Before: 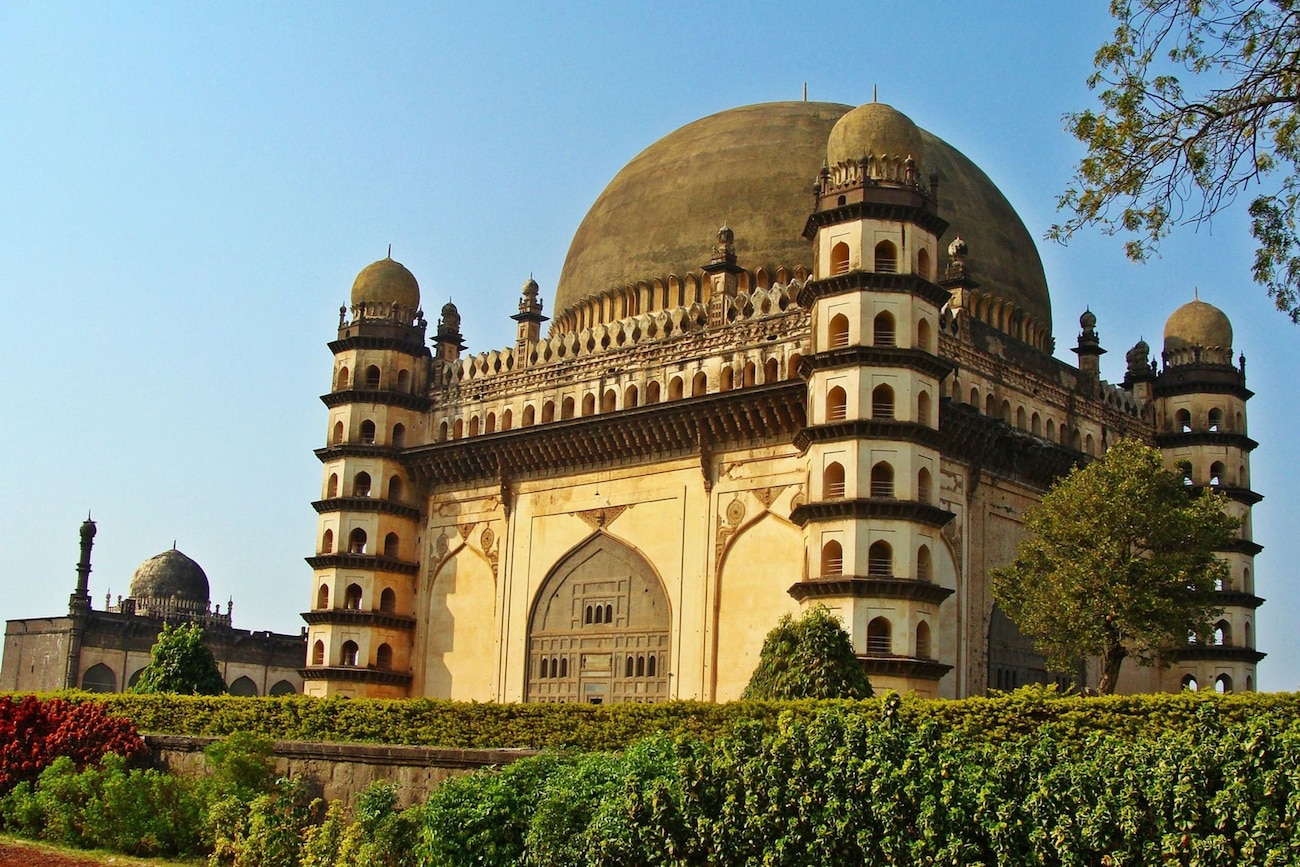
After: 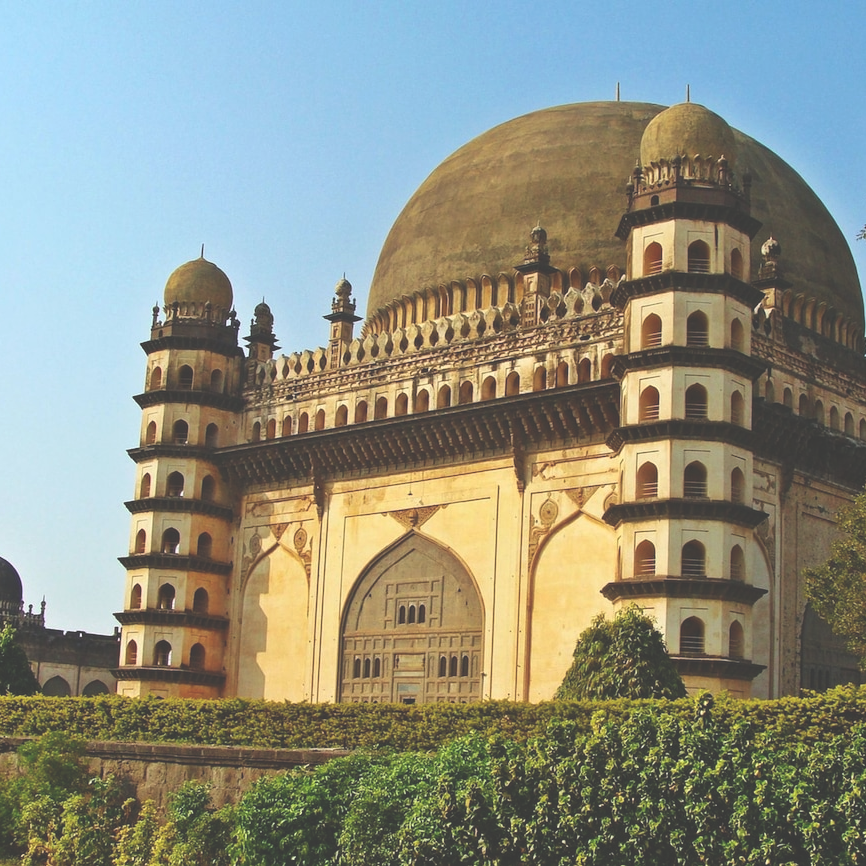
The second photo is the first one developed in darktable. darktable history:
exposure: black level correction -0.039, exposure 0.062 EV, compensate highlight preservation false
crop and rotate: left 14.4%, right 18.968%
